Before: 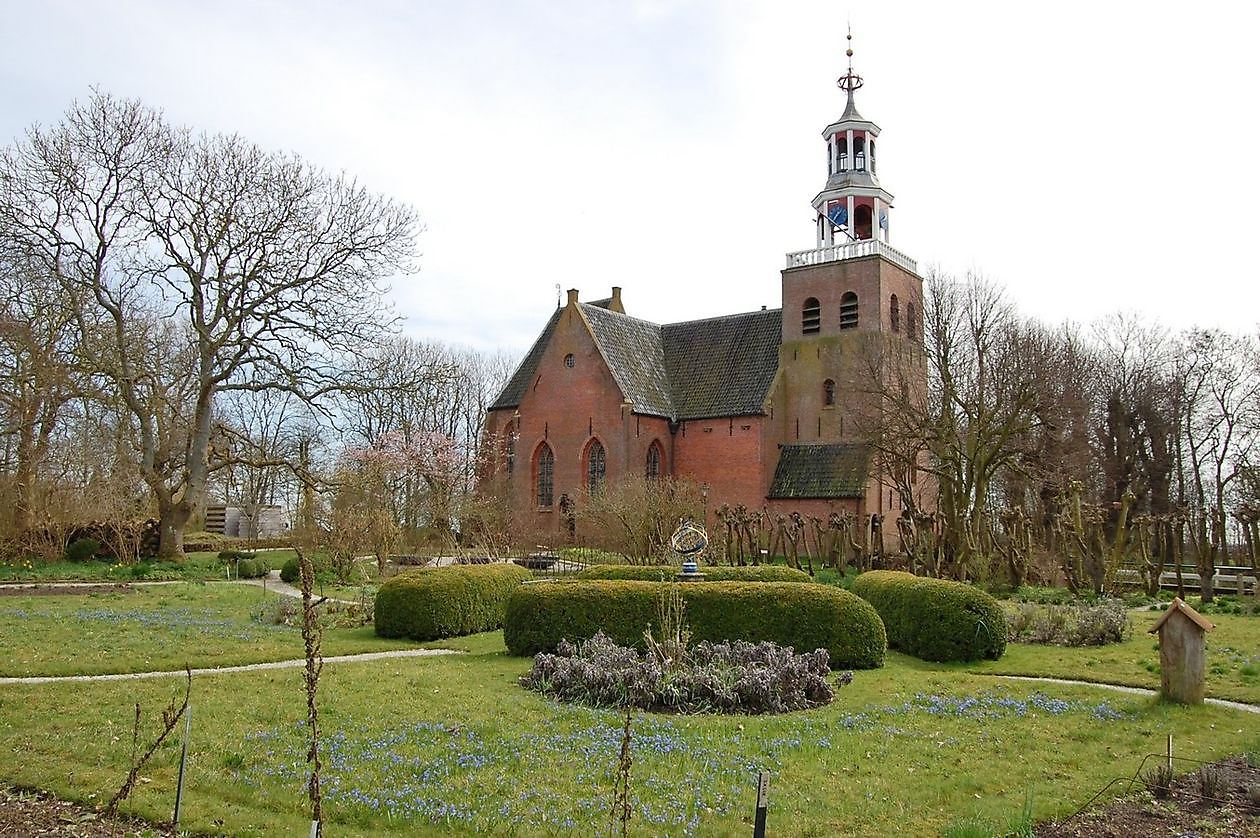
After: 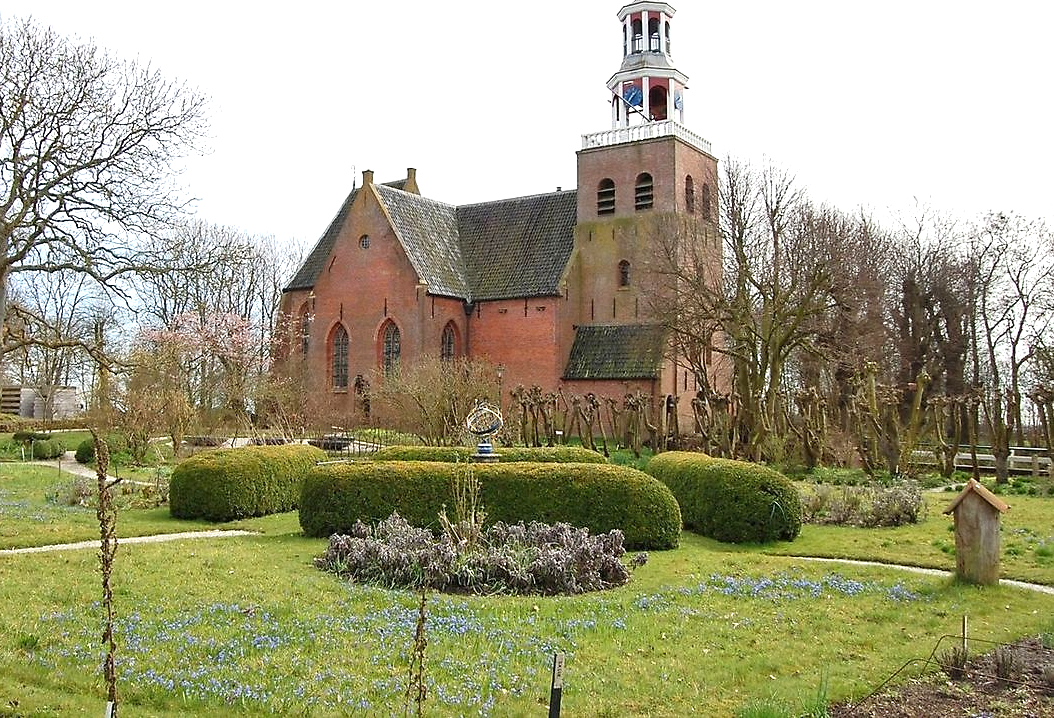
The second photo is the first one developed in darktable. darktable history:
exposure: exposure 0.6 EV, compensate highlight preservation false
crop: left 16.315%, top 14.246%
